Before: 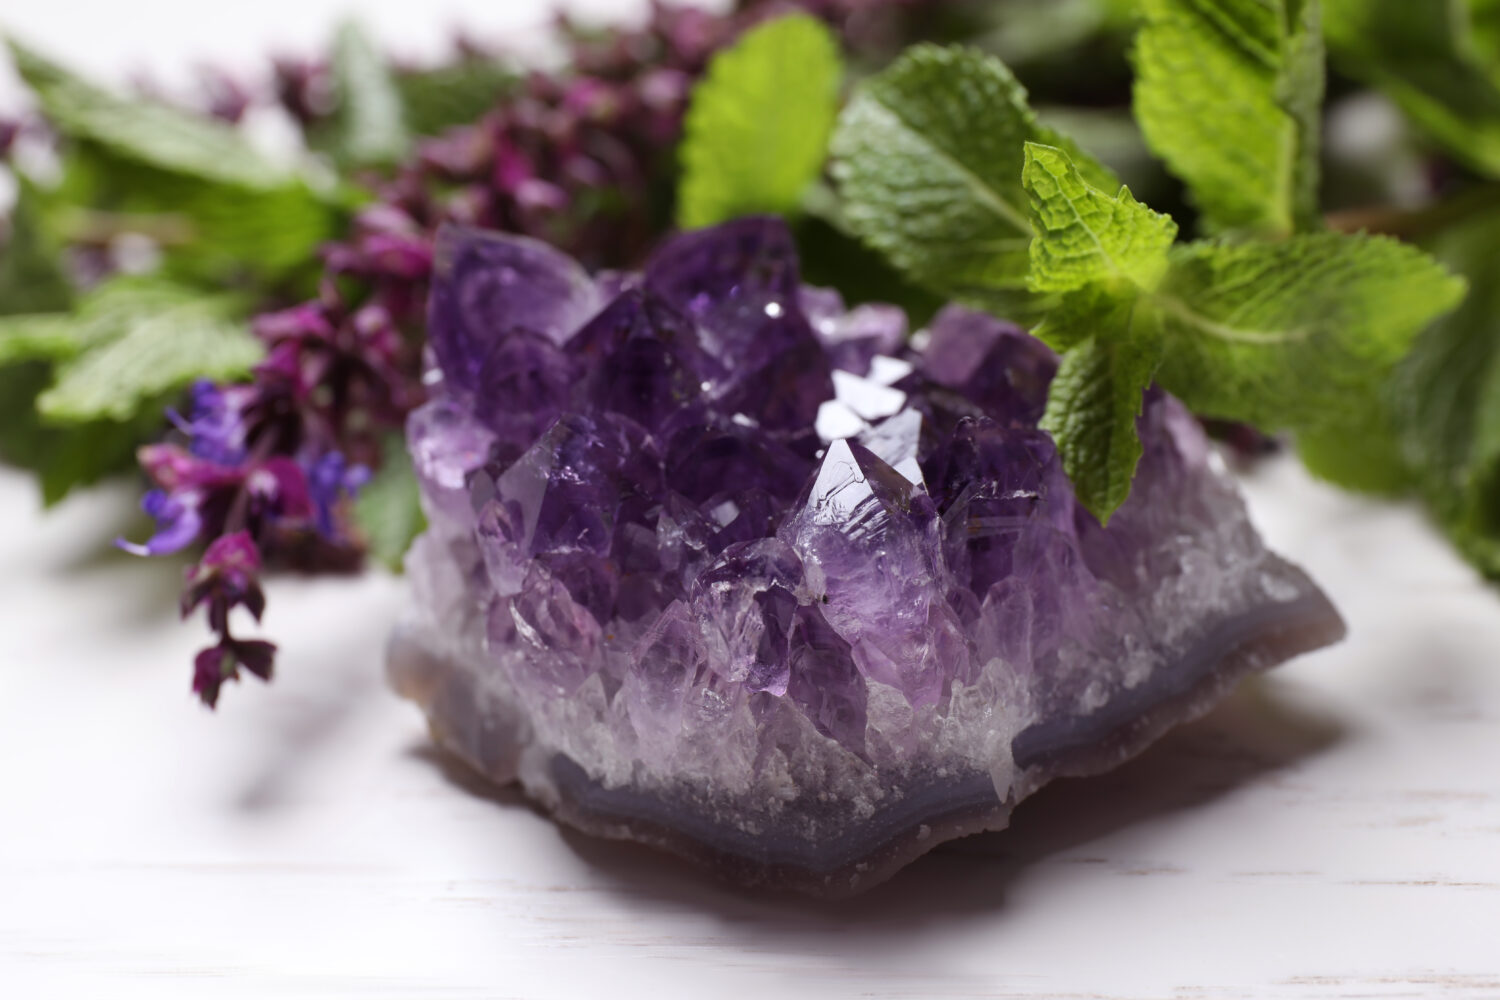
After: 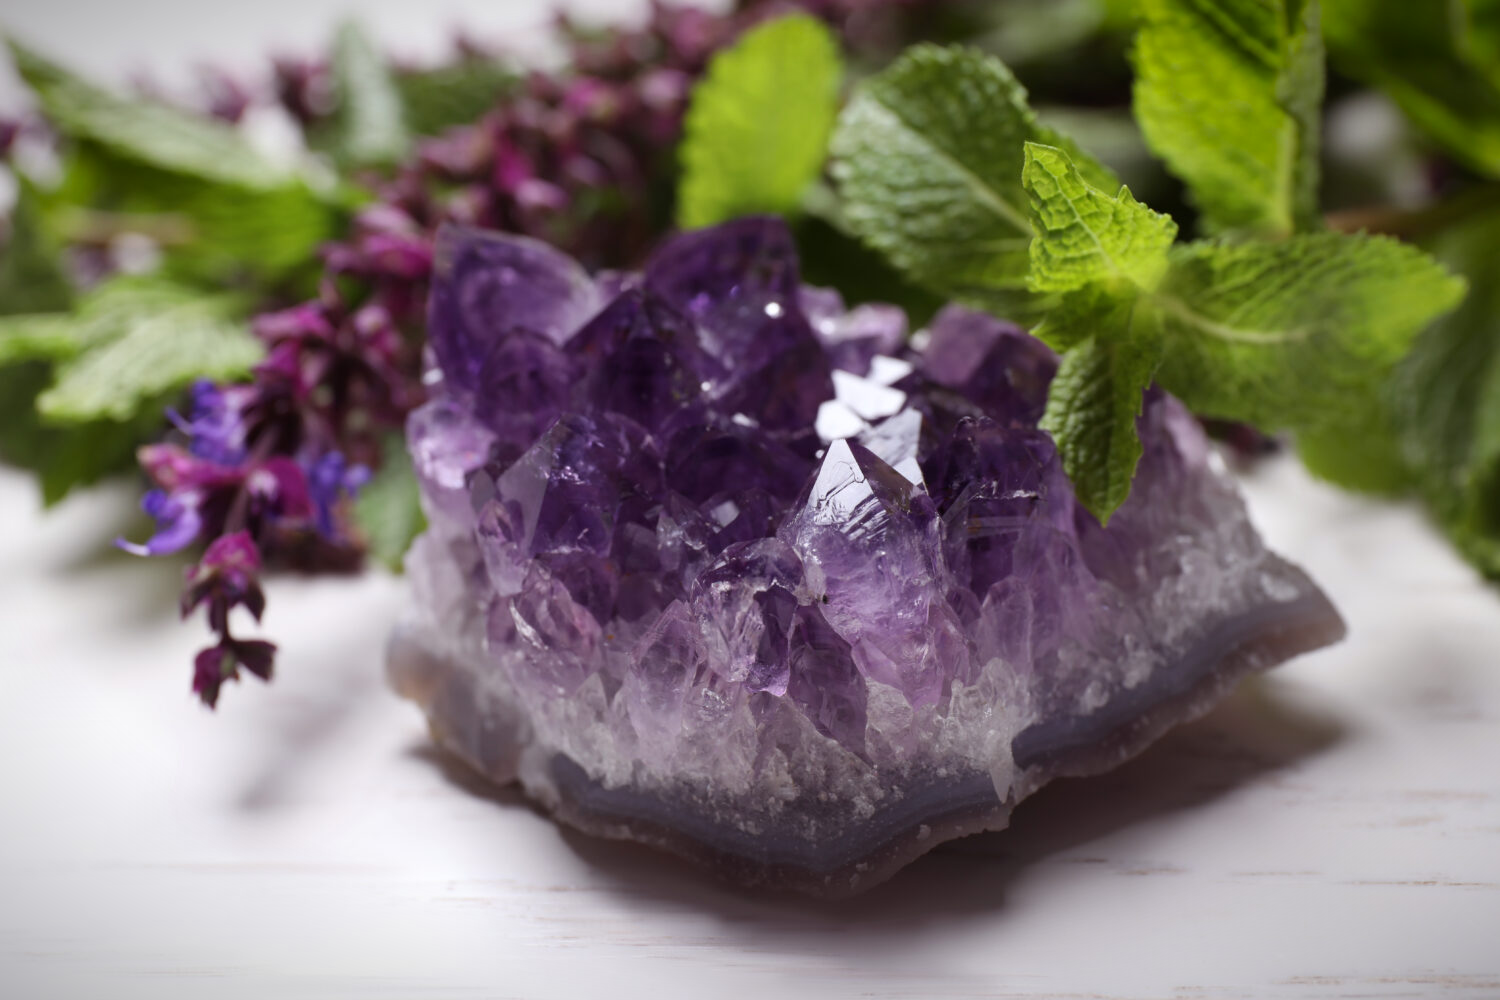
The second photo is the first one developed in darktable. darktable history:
vignetting: fall-off start 98.29%, fall-off radius 100%, brightness -1, saturation 0.5, width/height ratio 1.428
exposure: compensate highlight preservation false
